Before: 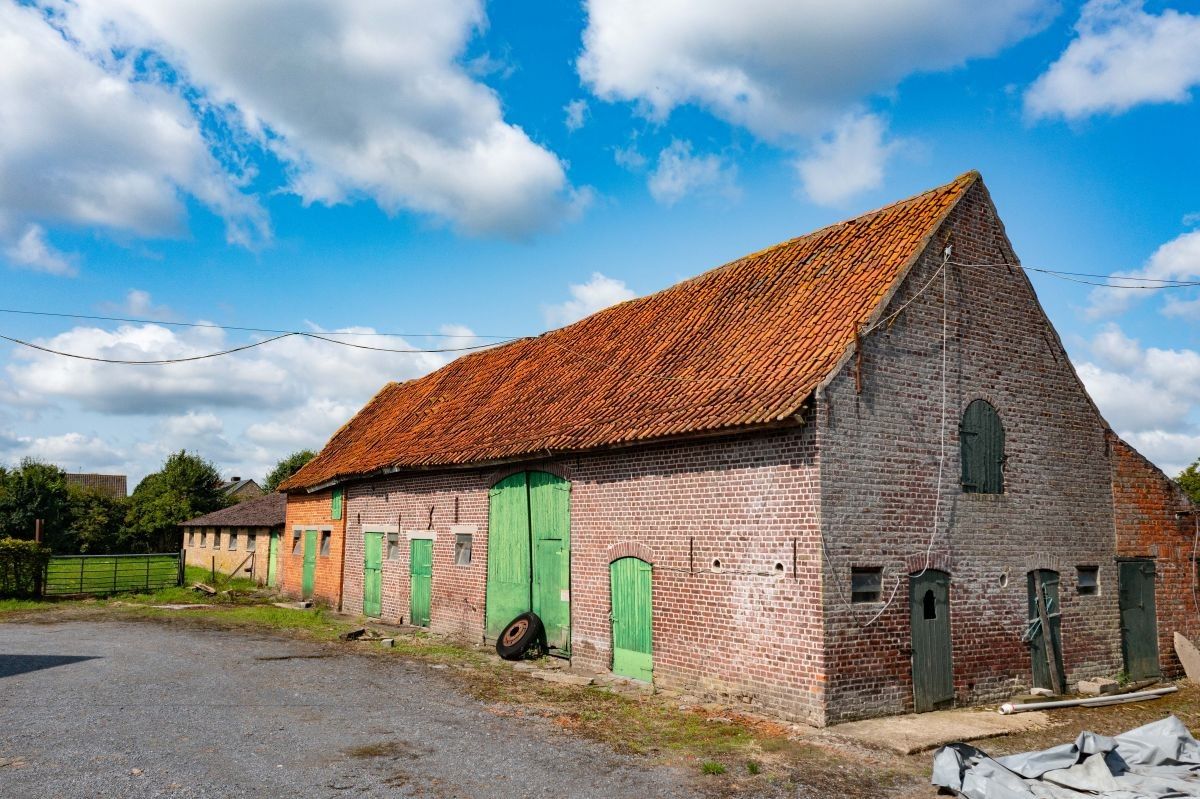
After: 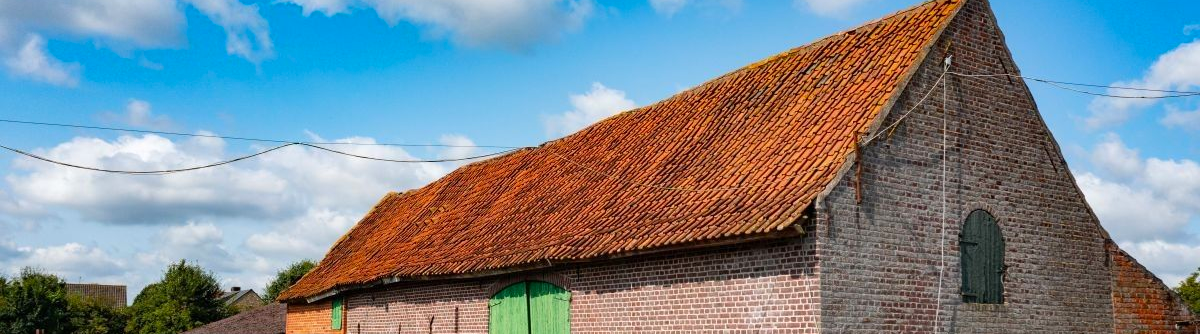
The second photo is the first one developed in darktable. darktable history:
crop and rotate: top 23.84%, bottom 34.294%
color contrast: green-magenta contrast 1.1, blue-yellow contrast 1.1, unbound 0
